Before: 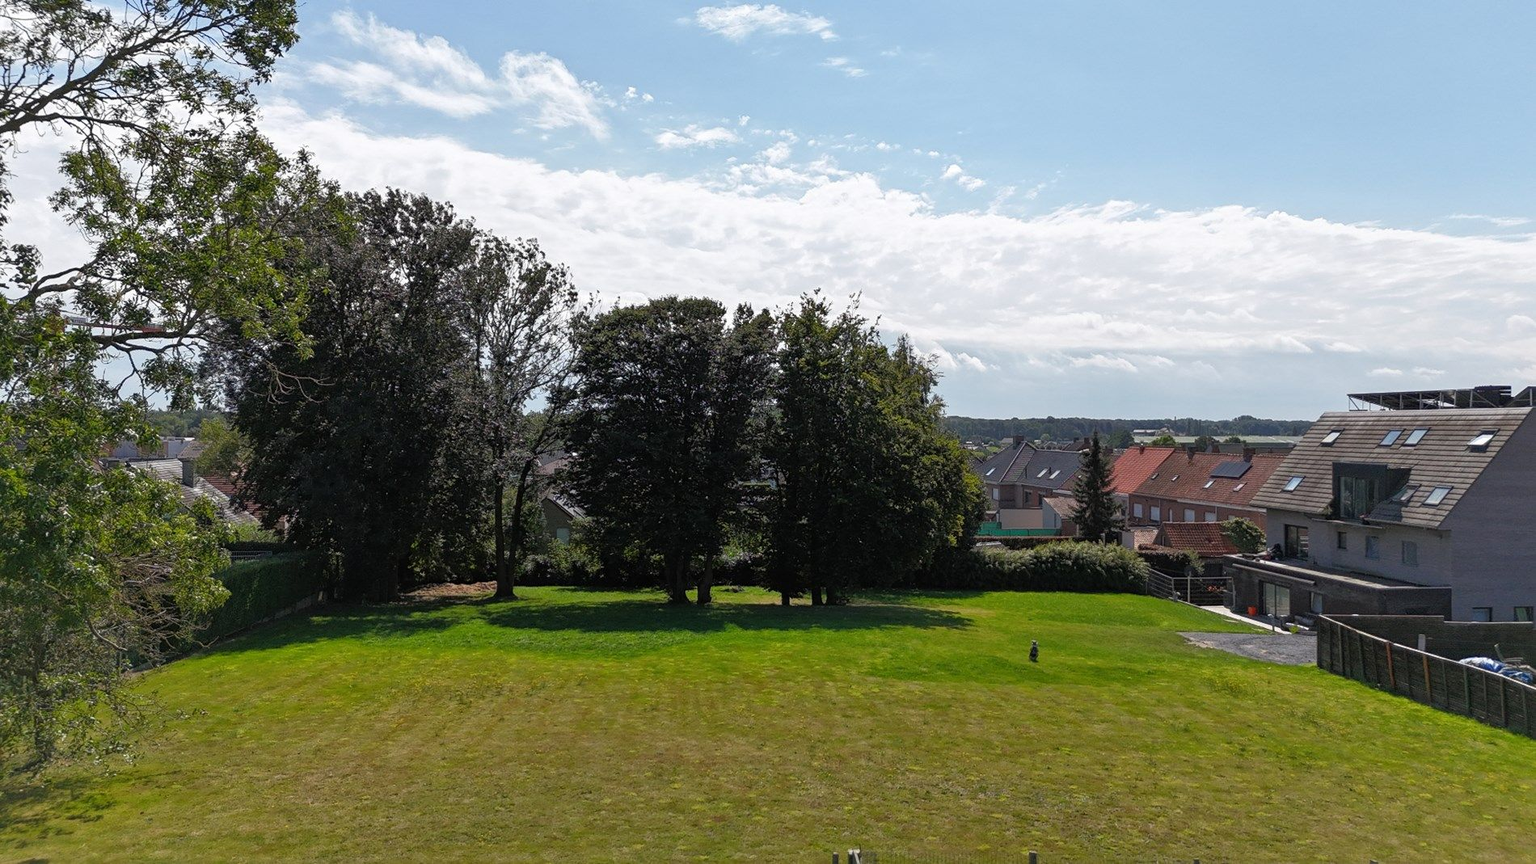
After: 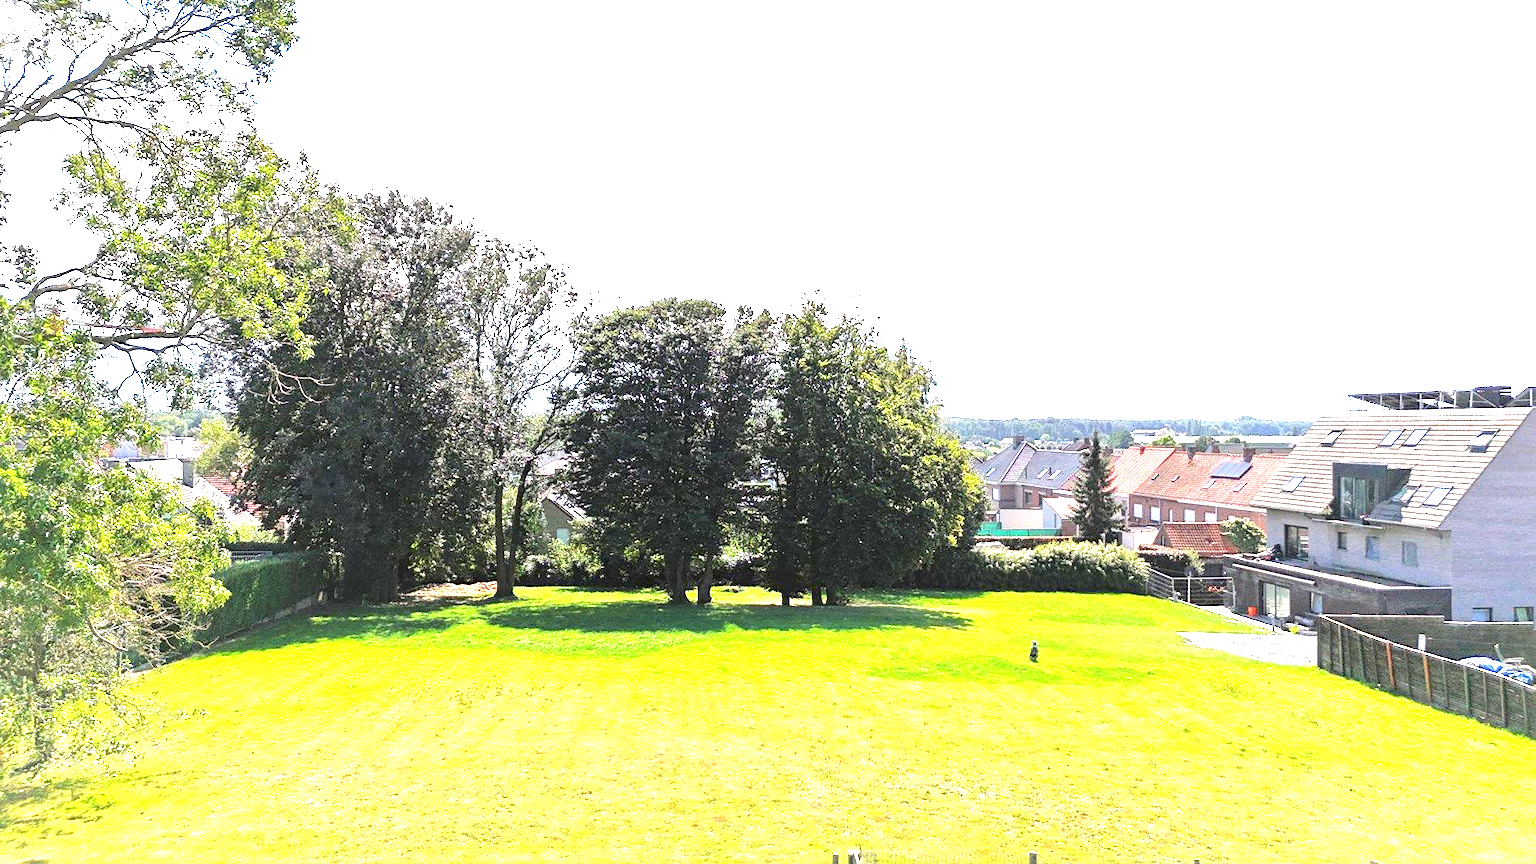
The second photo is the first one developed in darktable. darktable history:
exposure: exposure 3.031 EV, compensate exposure bias true, compensate highlight preservation false
